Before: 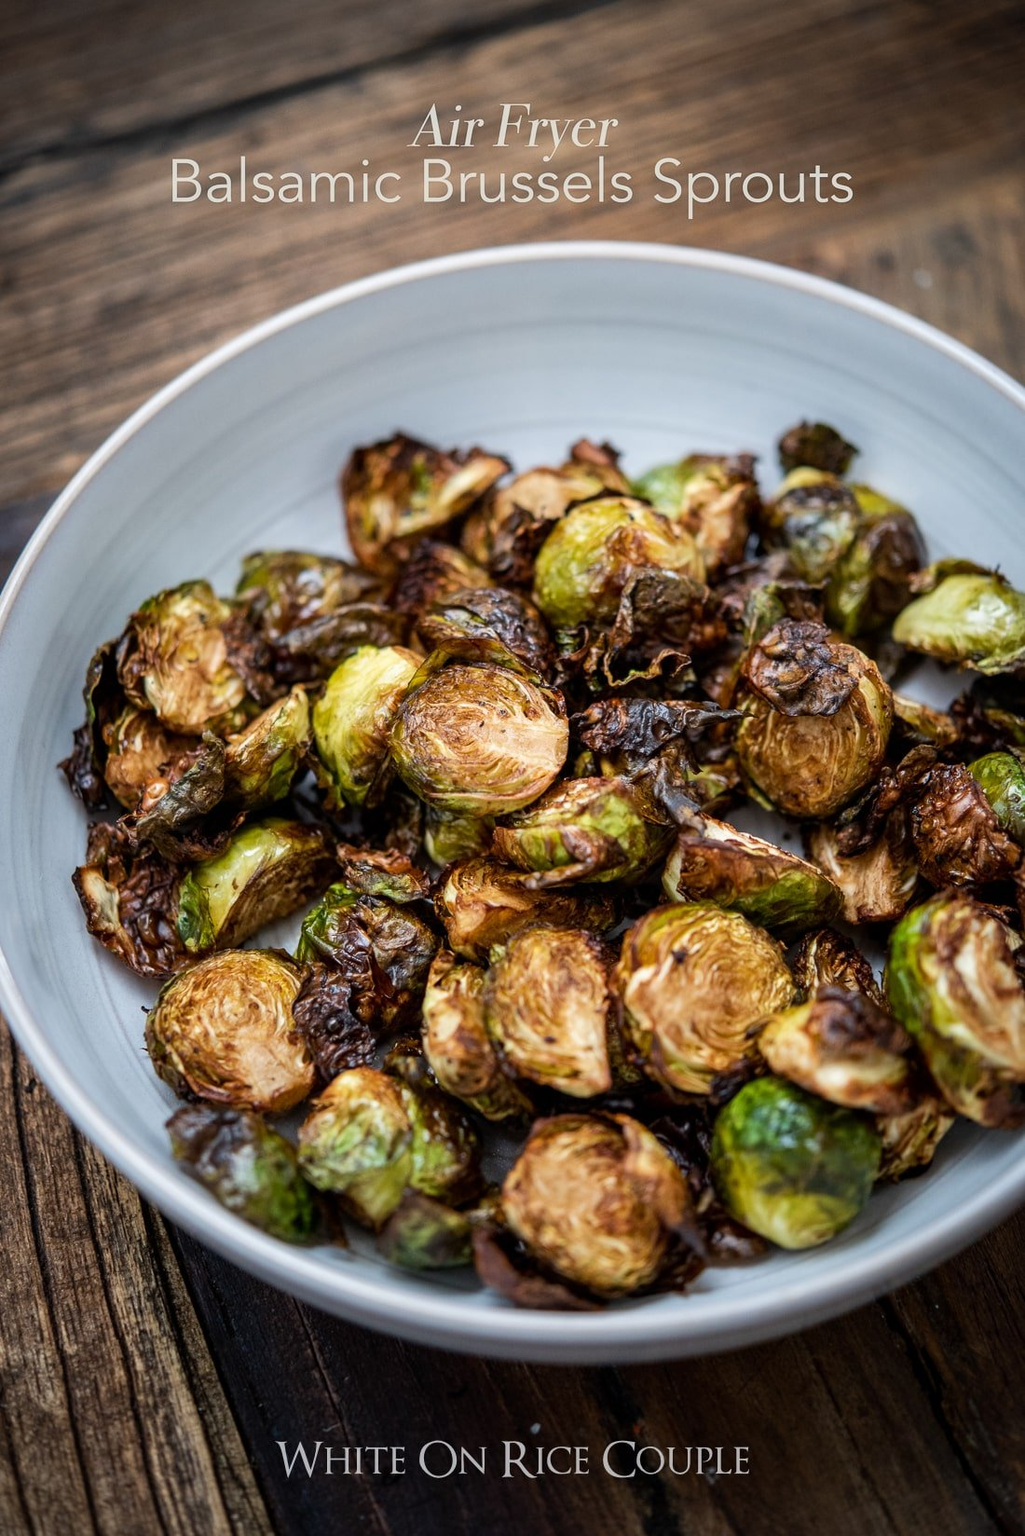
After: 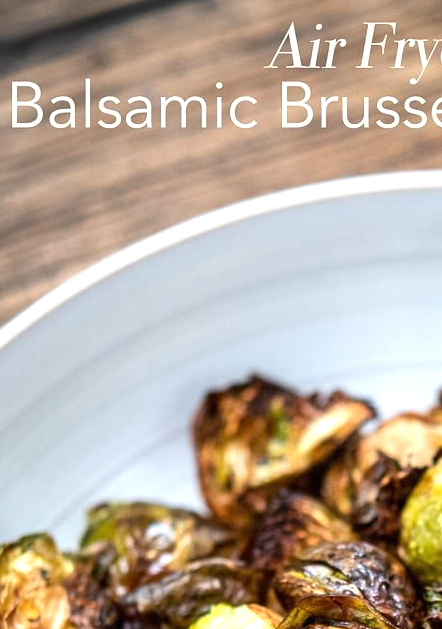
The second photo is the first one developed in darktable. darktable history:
exposure: black level correction 0, exposure 0.702 EV, compensate highlight preservation false
crop: left 15.739%, top 5.445%, right 44.042%, bottom 56.368%
